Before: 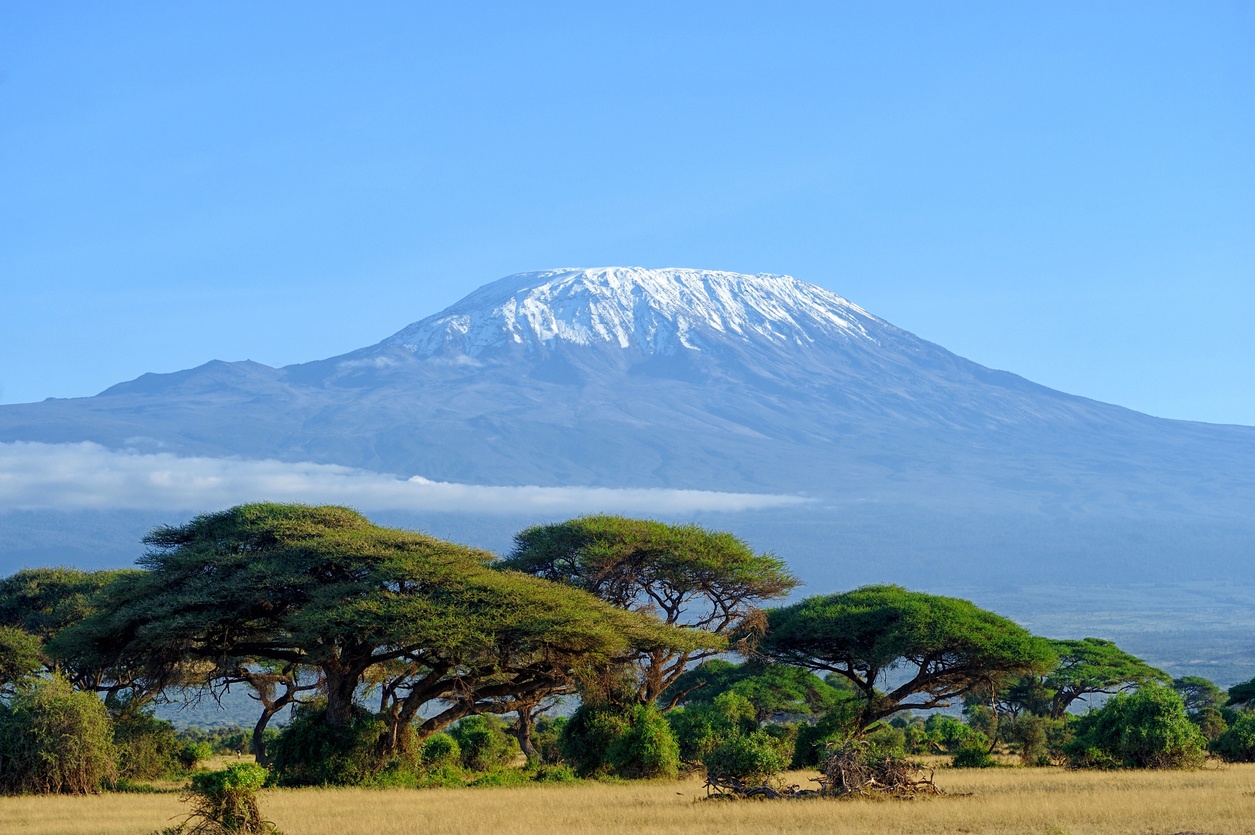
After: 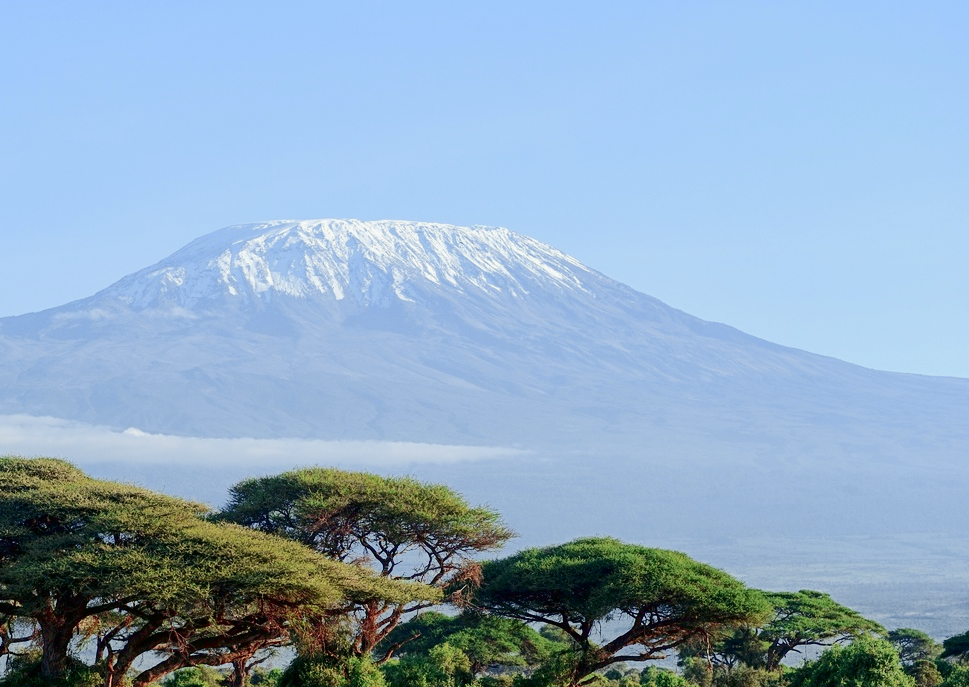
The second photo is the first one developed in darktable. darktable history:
crop: left 22.723%, top 5.83%, bottom 11.789%
tone curve: curves: ch0 [(0, 0) (0.058, 0.022) (0.265, 0.208) (0.41, 0.417) (0.485, 0.524) (0.638, 0.673) (0.845, 0.828) (0.994, 0.964)]; ch1 [(0, 0) (0.136, 0.146) (0.317, 0.34) (0.382, 0.408) (0.469, 0.482) (0.498, 0.497) (0.557, 0.573) (0.644, 0.643) (0.725, 0.765) (1, 1)]; ch2 [(0, 0) (0.352, 0.403) (0.45, 0.469) (0.502, 0.504) (0.54, 0.524) (0.592, 0.566) (0.638, 0.599) (1, 1)], color space Lab, independent channels
levels: levels [0, 0.445, 1]
